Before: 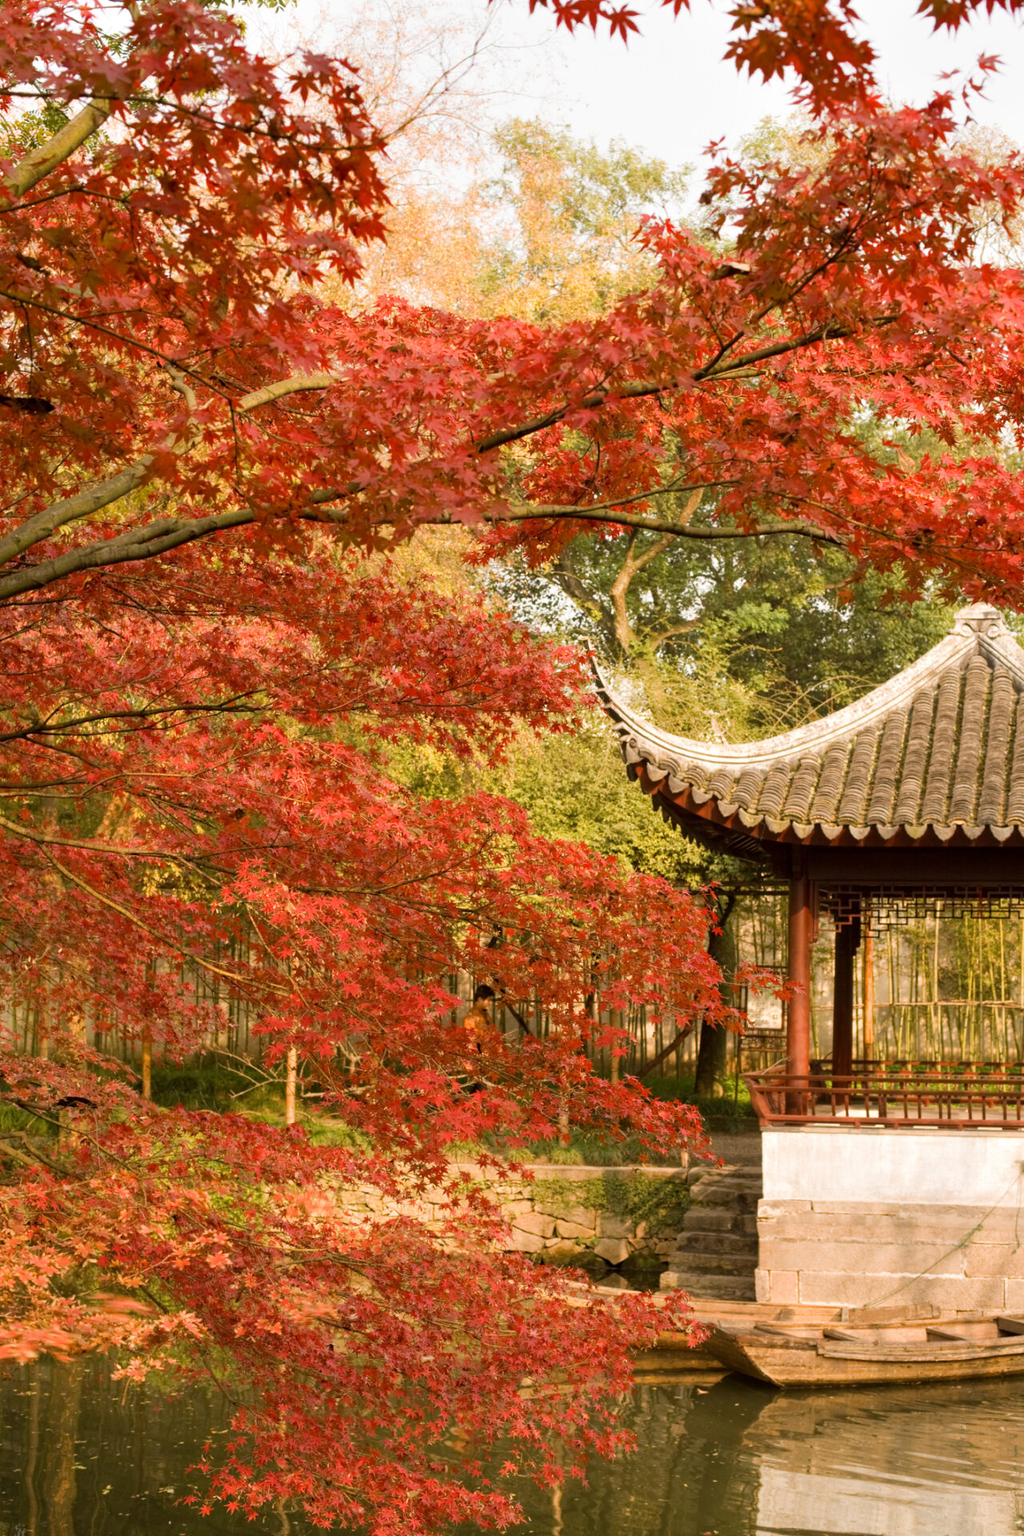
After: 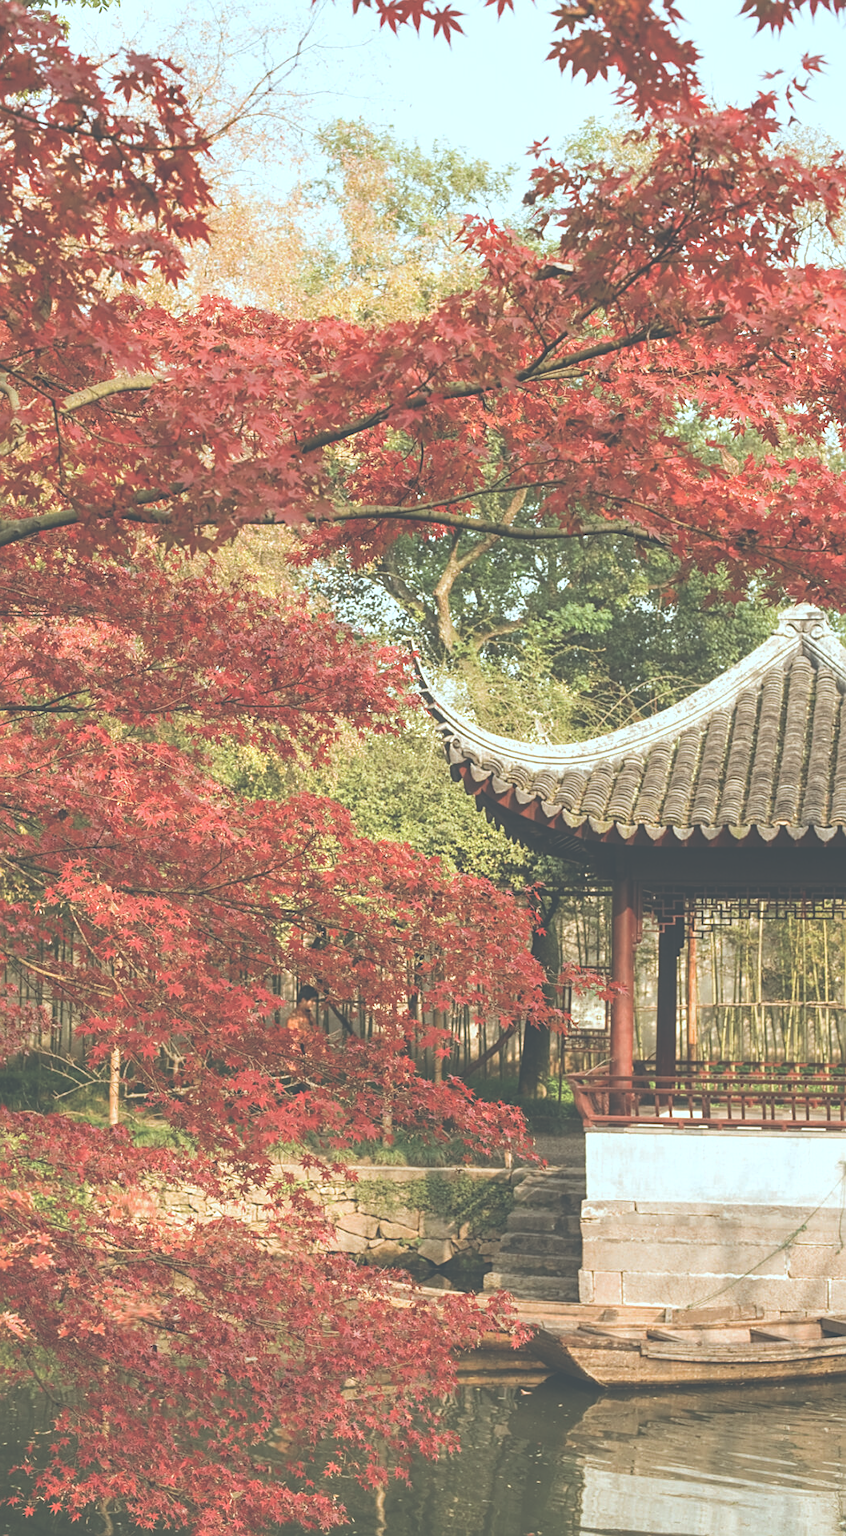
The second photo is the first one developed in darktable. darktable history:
crop: left 17.284%, bottom 0.037%
exposure: black level correction -0.087, compensate exposure bias true, compensate highlight preservation false
sharpen: amount 0.475
color correction: highlights a* -10.31, highlights b* -10.44
local contrast: on, module defaults
